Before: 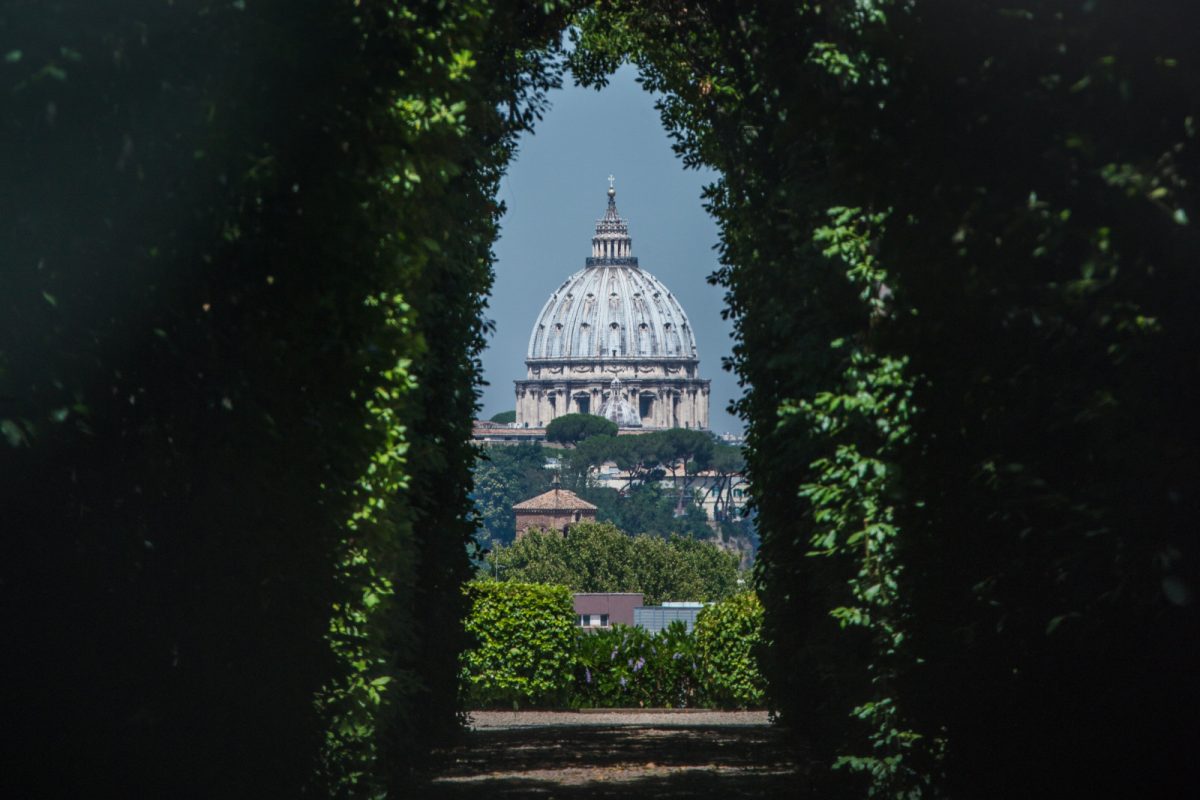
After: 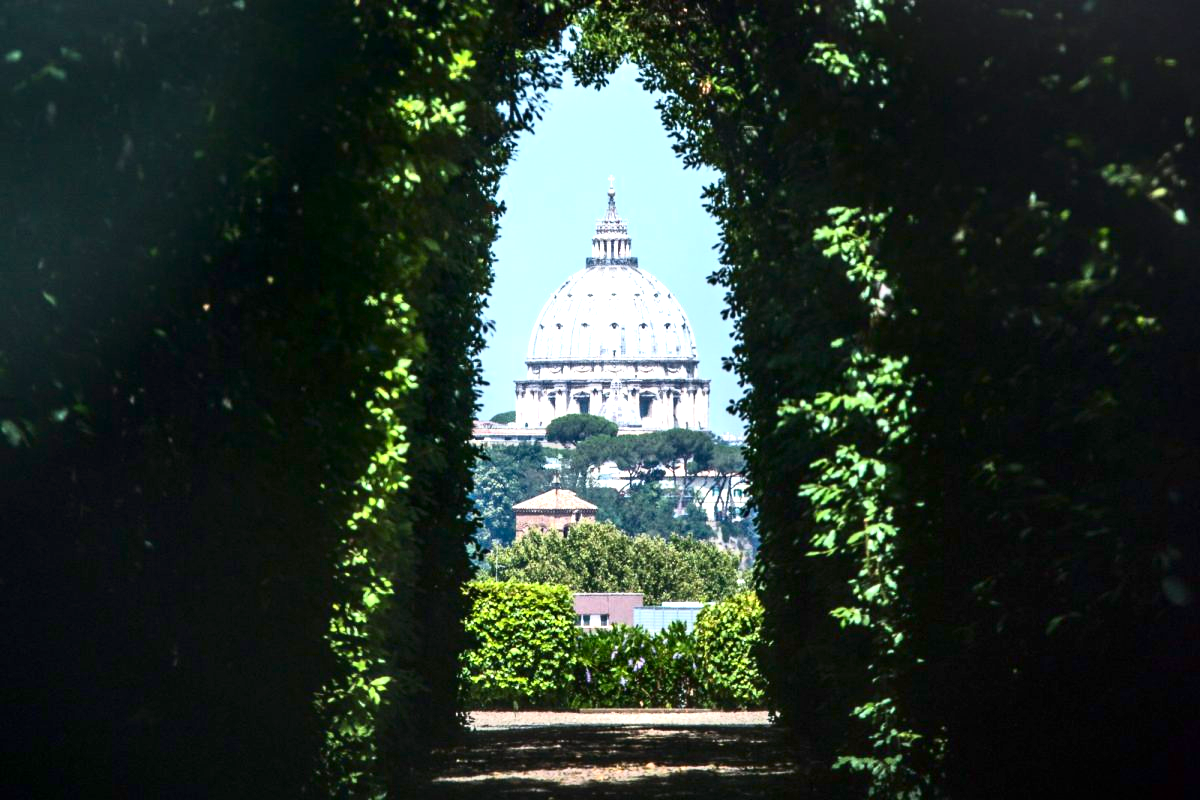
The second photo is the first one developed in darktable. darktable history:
exposure: black level correction 0.001, exposure 1.736 EV, compensate highlight preservation false
tone curve: curves: ch0 [(0, 0) (0.042, 0.01) (0.223, 0.123) (0.59, 0.574) (0.802, 0.868) (1, 1)], color space Lab, independent channels, preserve colors none
